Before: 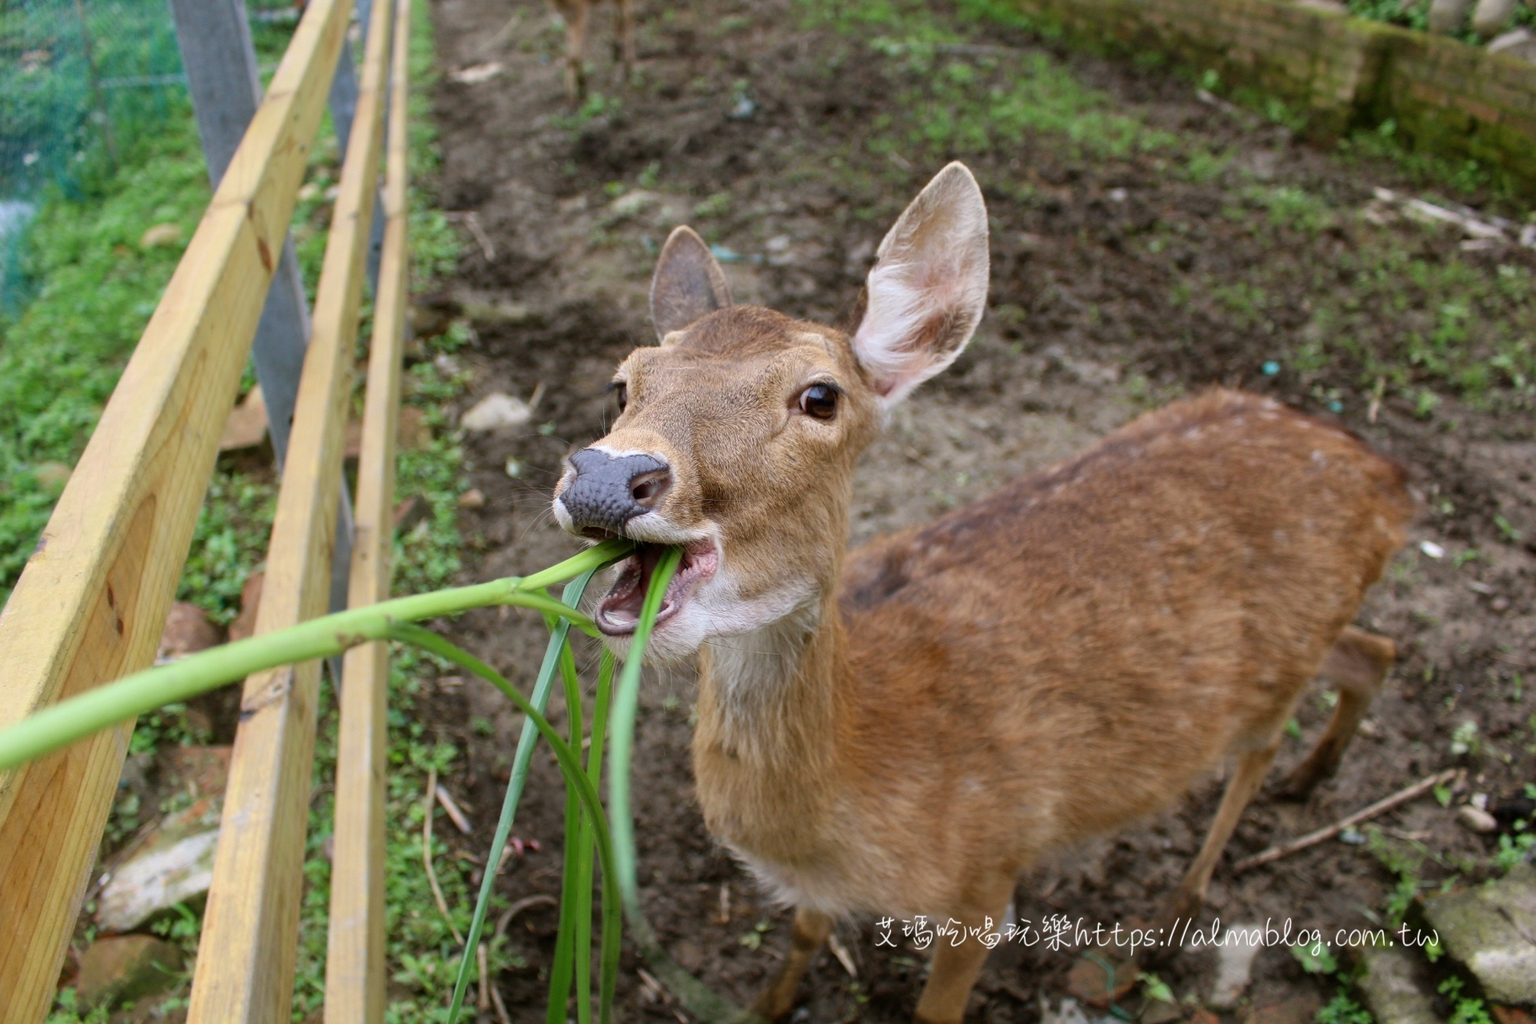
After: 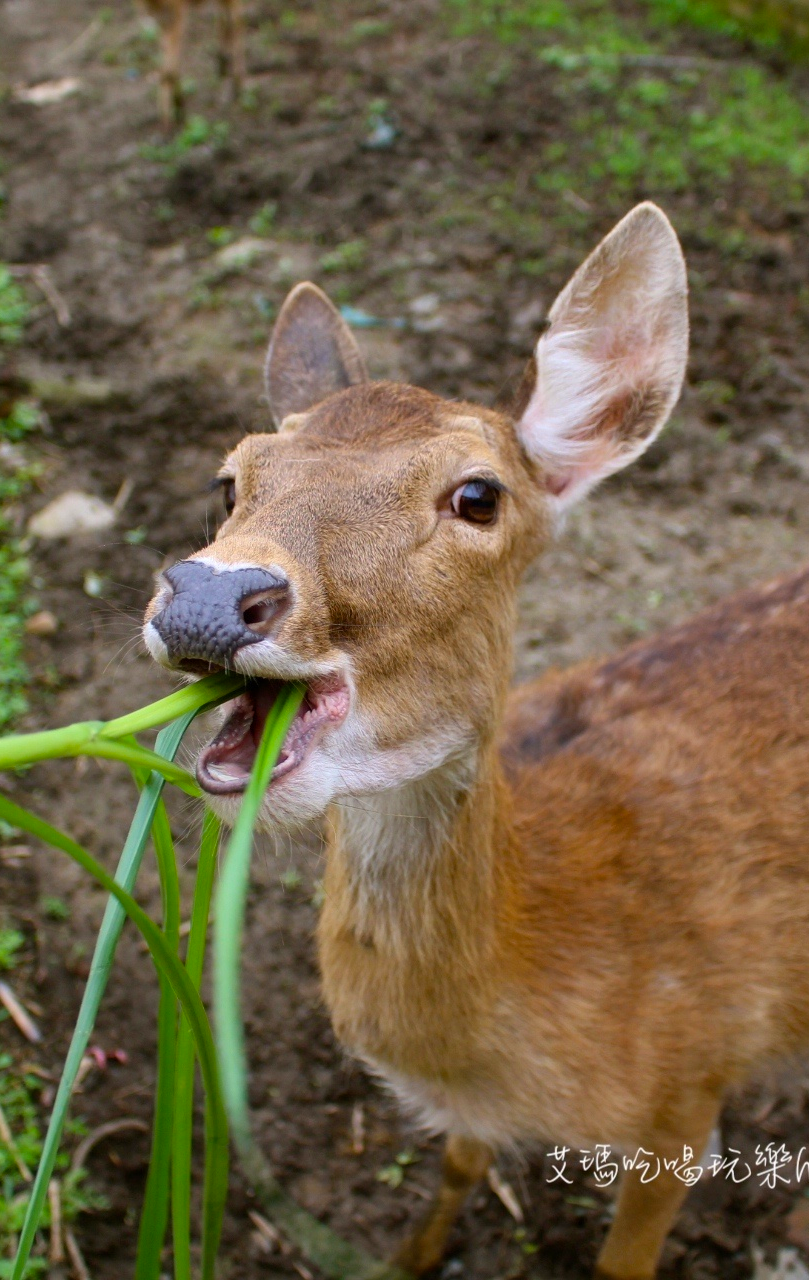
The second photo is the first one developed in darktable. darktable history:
color balance rgb: perceptual saturation grading › global saturation 20%, global vibrance 20%
crop: left 28.583%, right 29.231%
